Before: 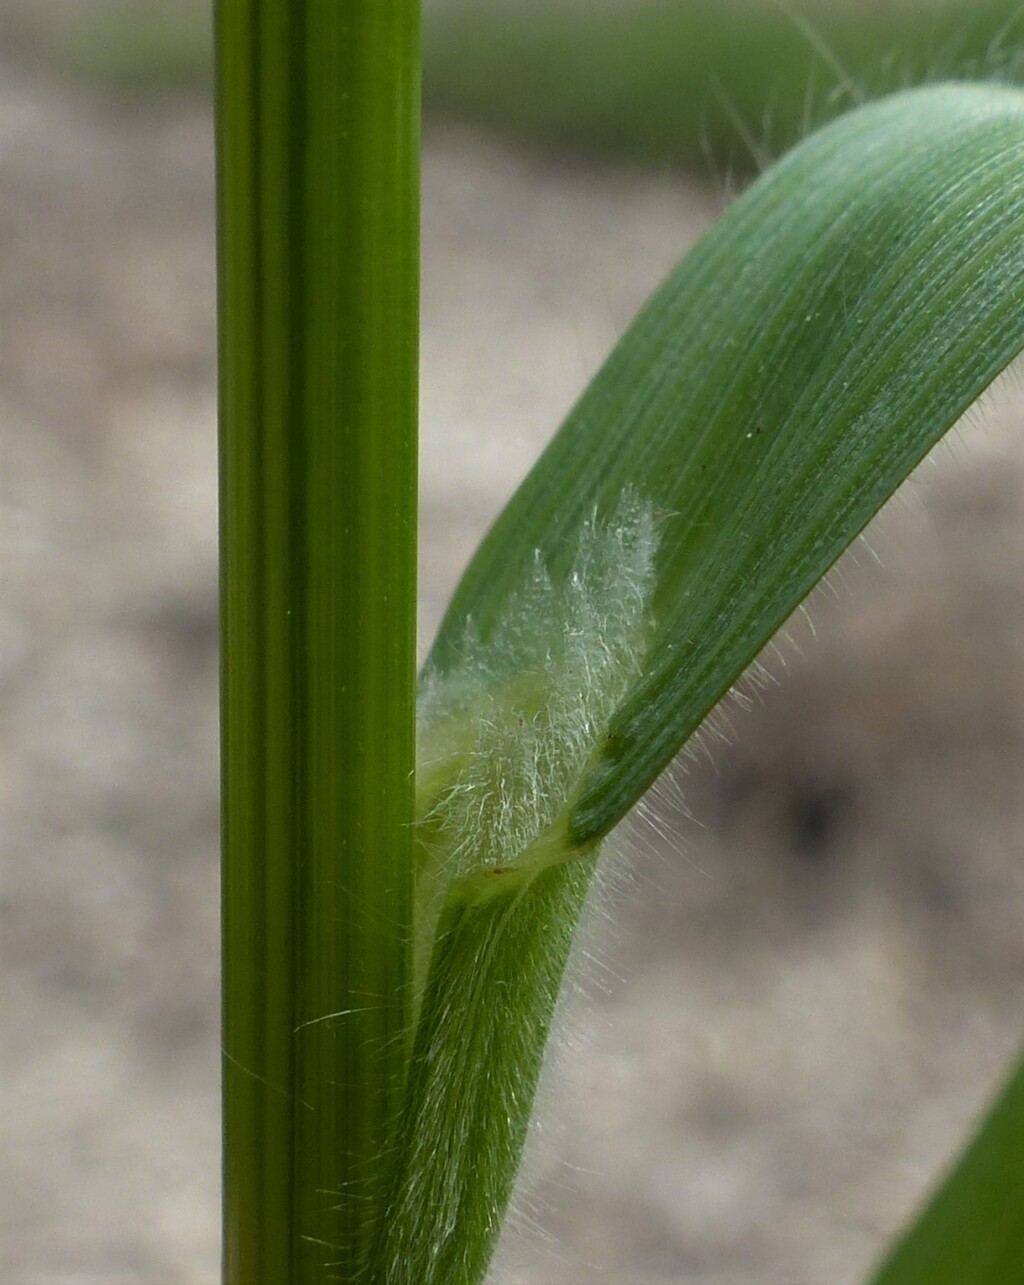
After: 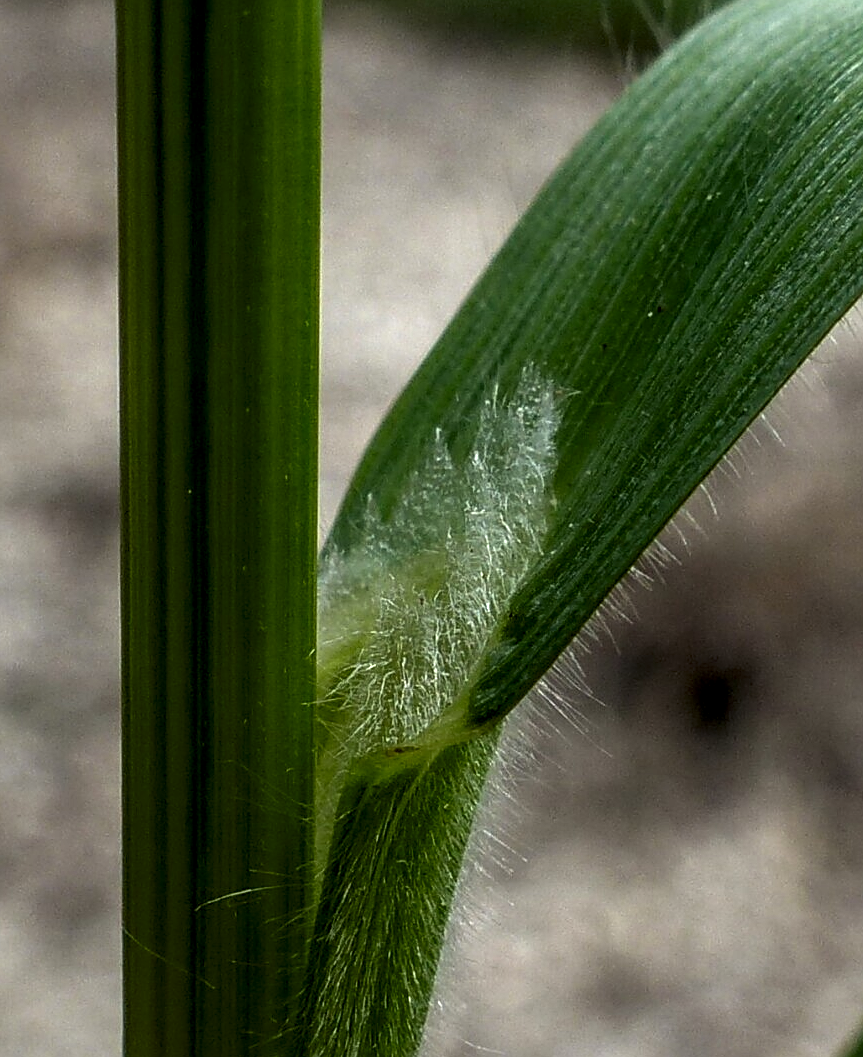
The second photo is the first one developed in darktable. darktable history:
local contrast: highlights 2%, shadows 3%, detail 181%
contrast brightness saturation: contrast 0.068, brightness -0.13, saturation 0.047
crop and rotate: left 9.701%, top 9.461%, right 6.017%, bottom 8.215%
sharpen: on, module defaults
